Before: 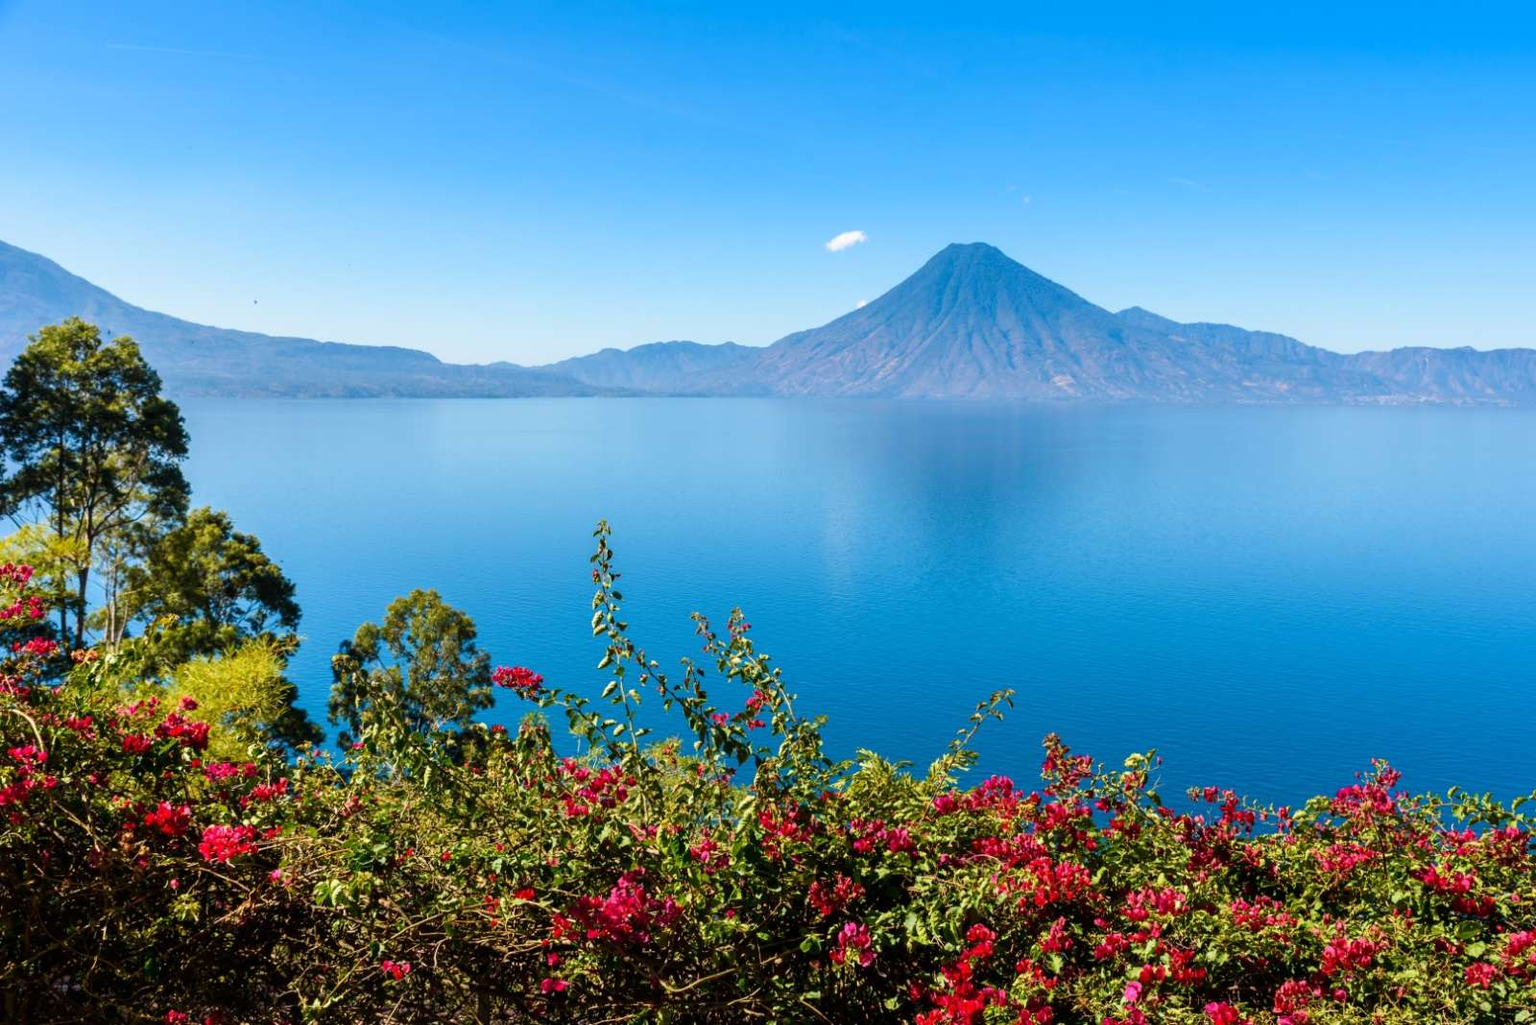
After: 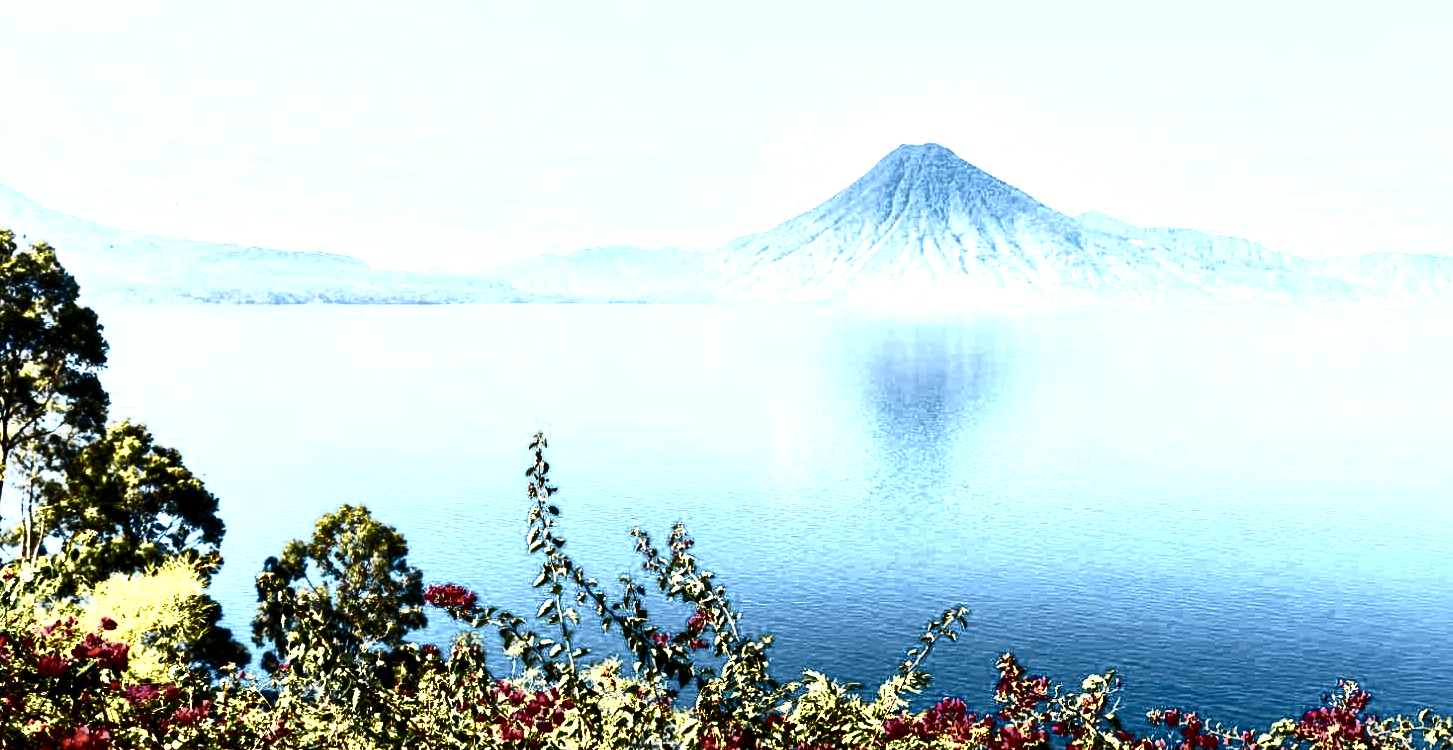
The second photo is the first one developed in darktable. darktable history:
contrast brightness saturation: contrast 0.93, brightness 0.2
color zones: curves: ch0 [(0.004, 0.306) (0.107, 0.448) (0.252, 0.656) (0.41, 0.398) (0.595, 0.515) (0.768, 0.628)]; ch1 [(0.07, 0.323) (0.151, 0.452) (0.252, 0.608) (0.346, 0.221) (0.463, 0.189) (0.61, 0.368) (0.735, 0.395) (0.921, 0.412)]; ch2 [(0, 0.476) (0.132, 0.512) (0.243, 0.512) (0.397, 0.48) (0.522, 0.376) (0.634, 0.536) (0.761, 0.46)]
crop: left 5.596%, top 10.314%, right 3.534%, bottom 19.395%
local contrast: mode bilateral grid, contrast 20, coarseness 50, detail 179%, midtone range 0.2
